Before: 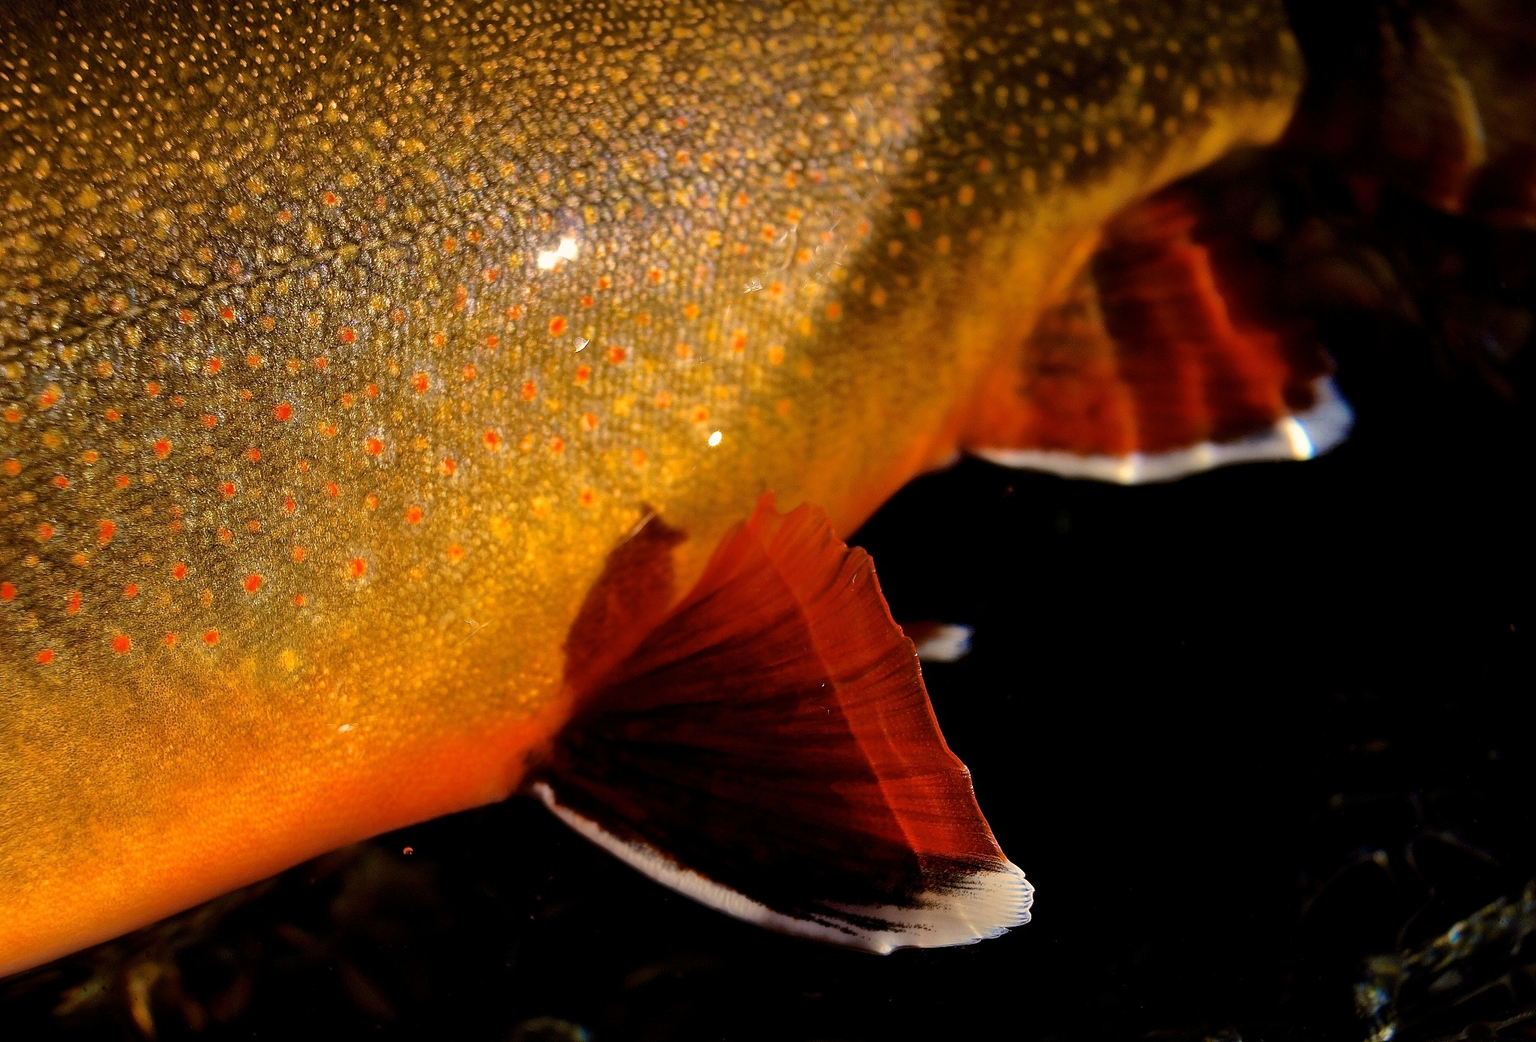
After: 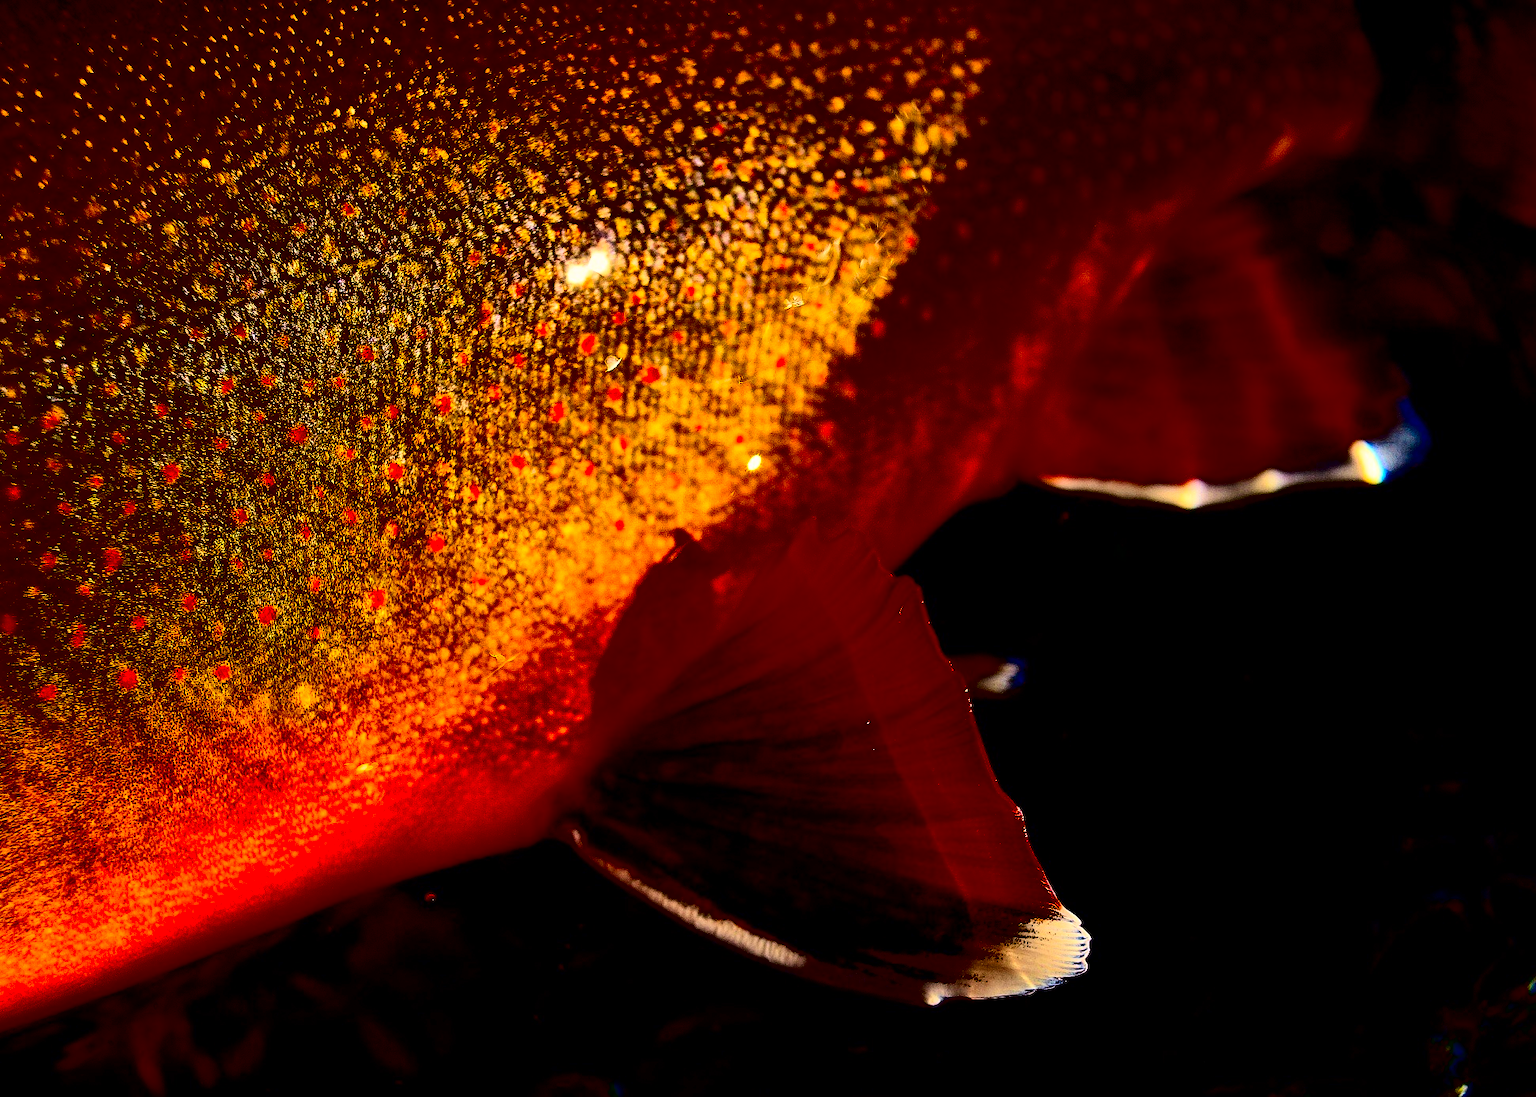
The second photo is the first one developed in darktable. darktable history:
crop and rotate: right 5.167%
contrast brightness saturation: contrast 0.77, brightness -1, saturation 1
white balance: emerald 1
